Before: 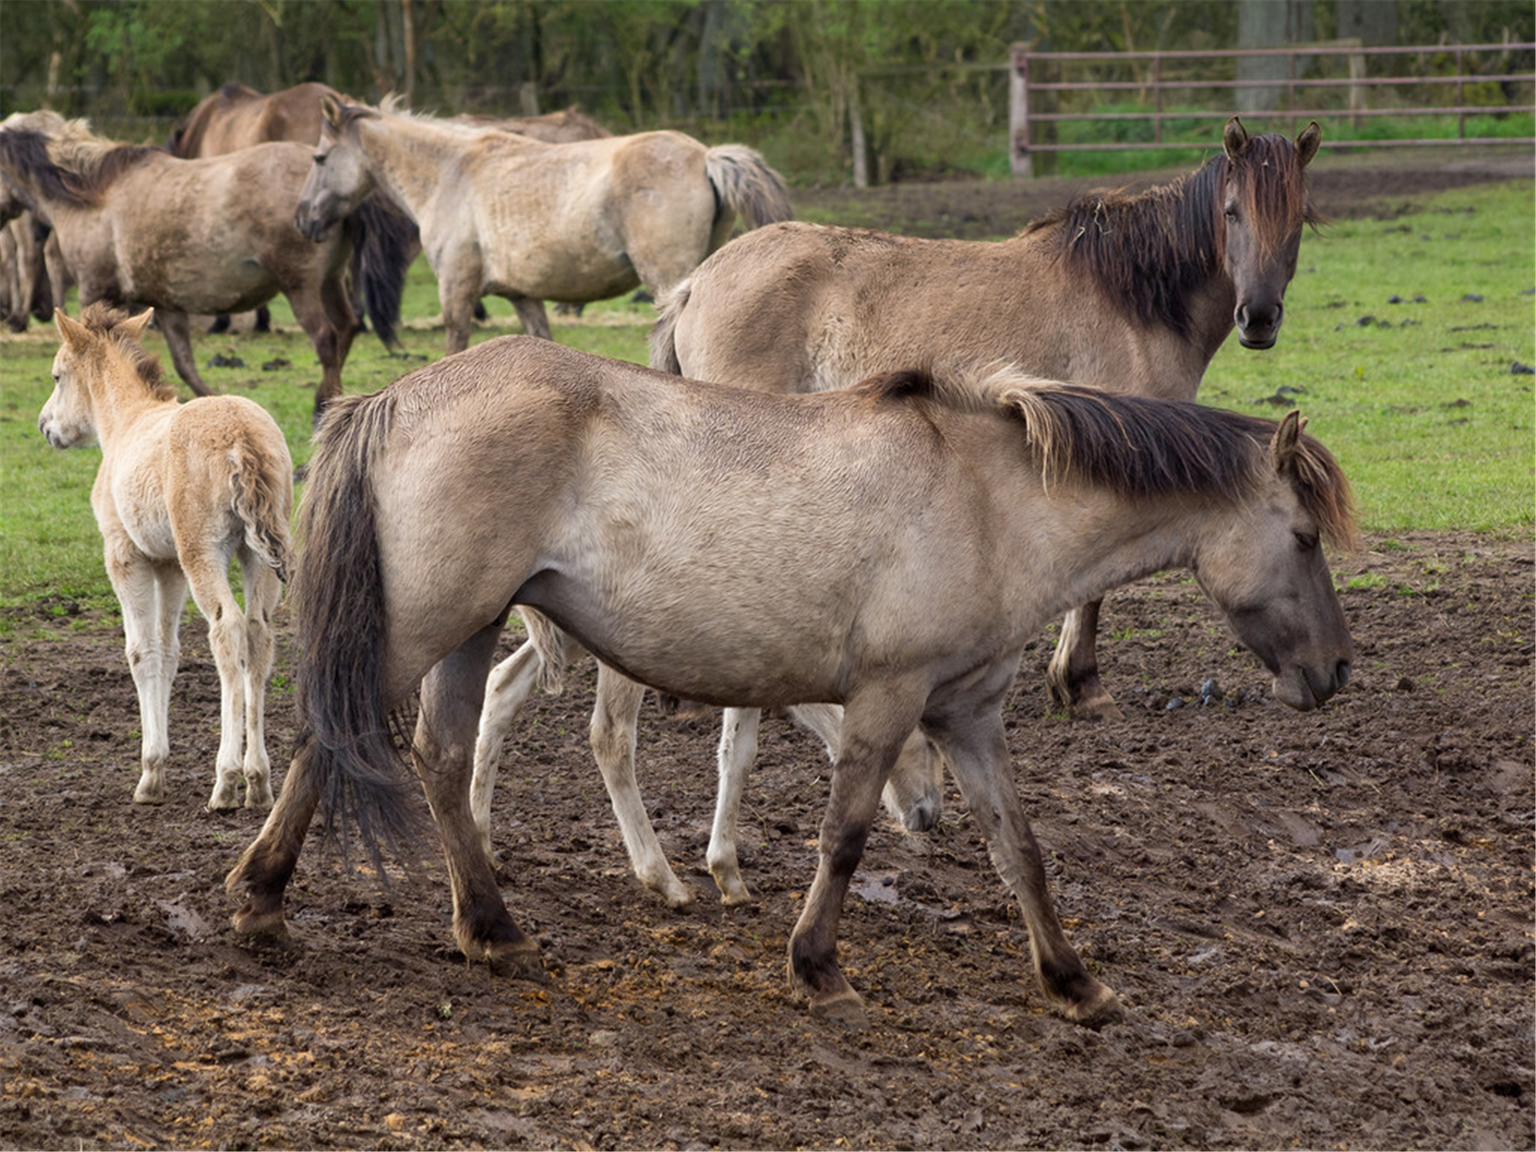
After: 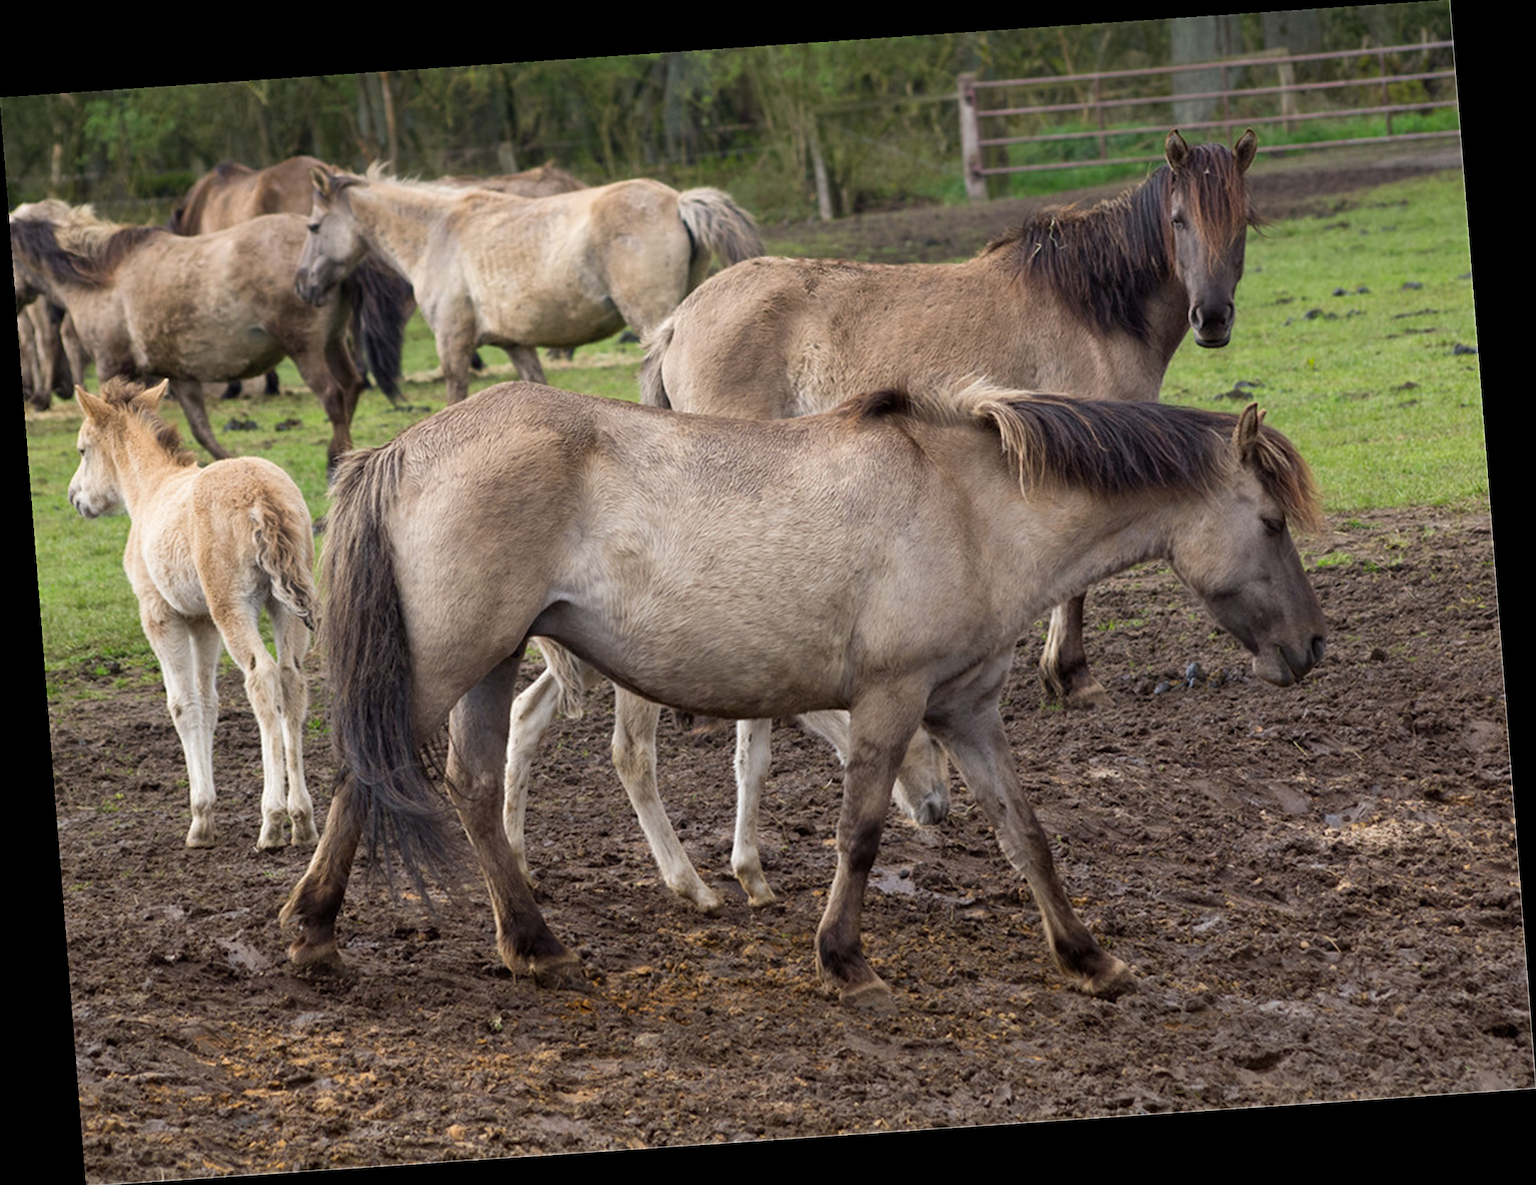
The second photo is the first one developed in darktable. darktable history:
color correction: highlights a* 0.003, highlights b* -0.283
rotate and perspective: rotation -4.2°, shear 0.006, automatic cropping off
